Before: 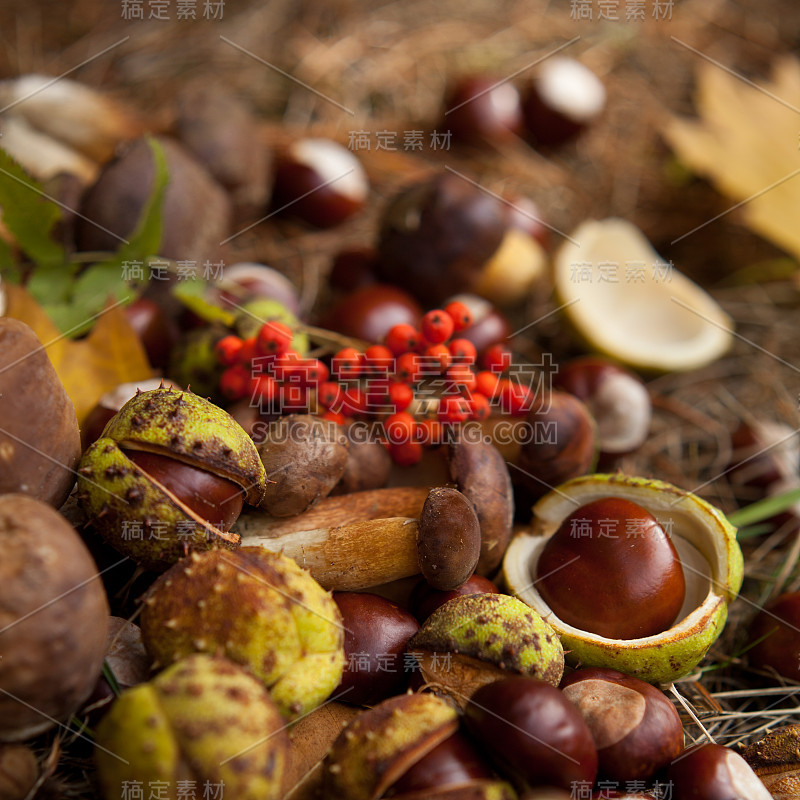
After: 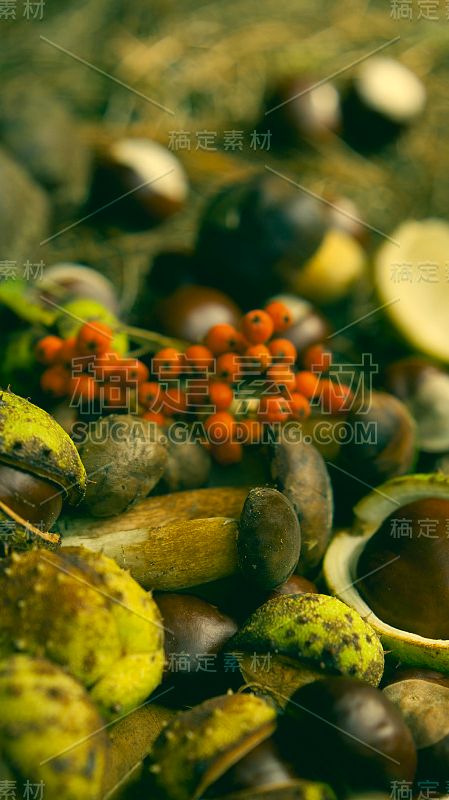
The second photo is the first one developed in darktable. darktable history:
color correction: highlights a* 1.89, highlights b* 34.32, shadows a* -37.09, shadows b* -5.74
crop and rotate: left 22.609%, right 21.254%
exposure: compensate exposure bias true, compensate highlight preservation false
